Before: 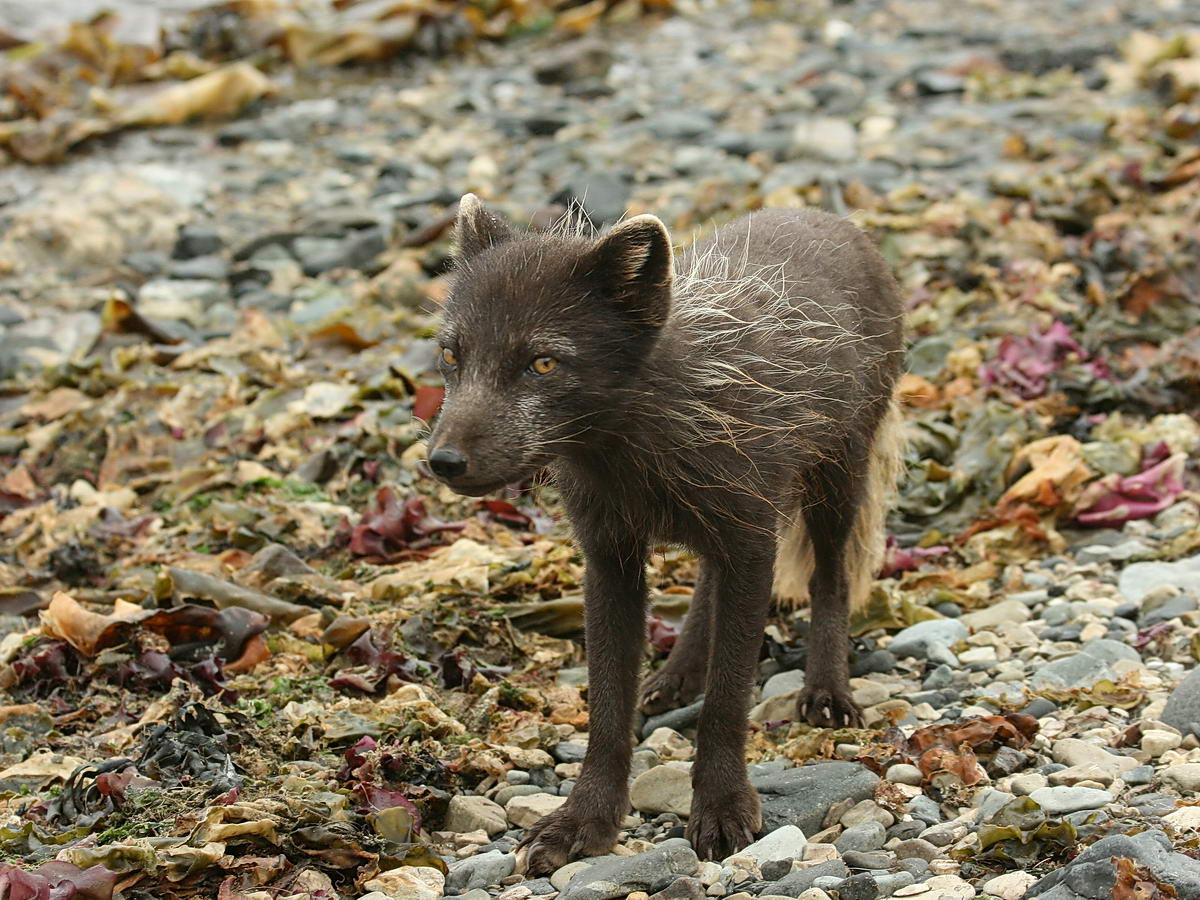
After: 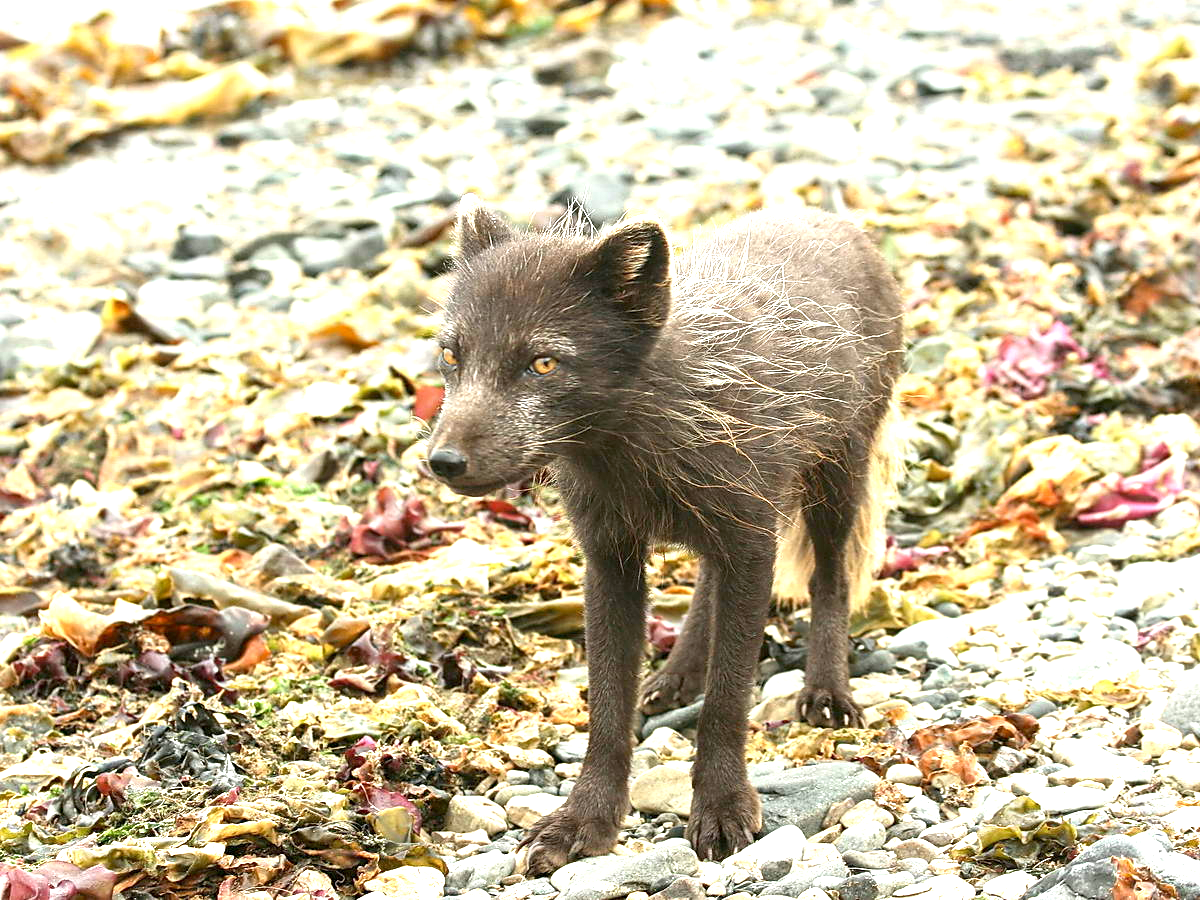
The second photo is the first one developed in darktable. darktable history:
exposure: black level correction 0.002, exposure 1.317 EV, compensate exposure bias true, compensate highlight preservation false
